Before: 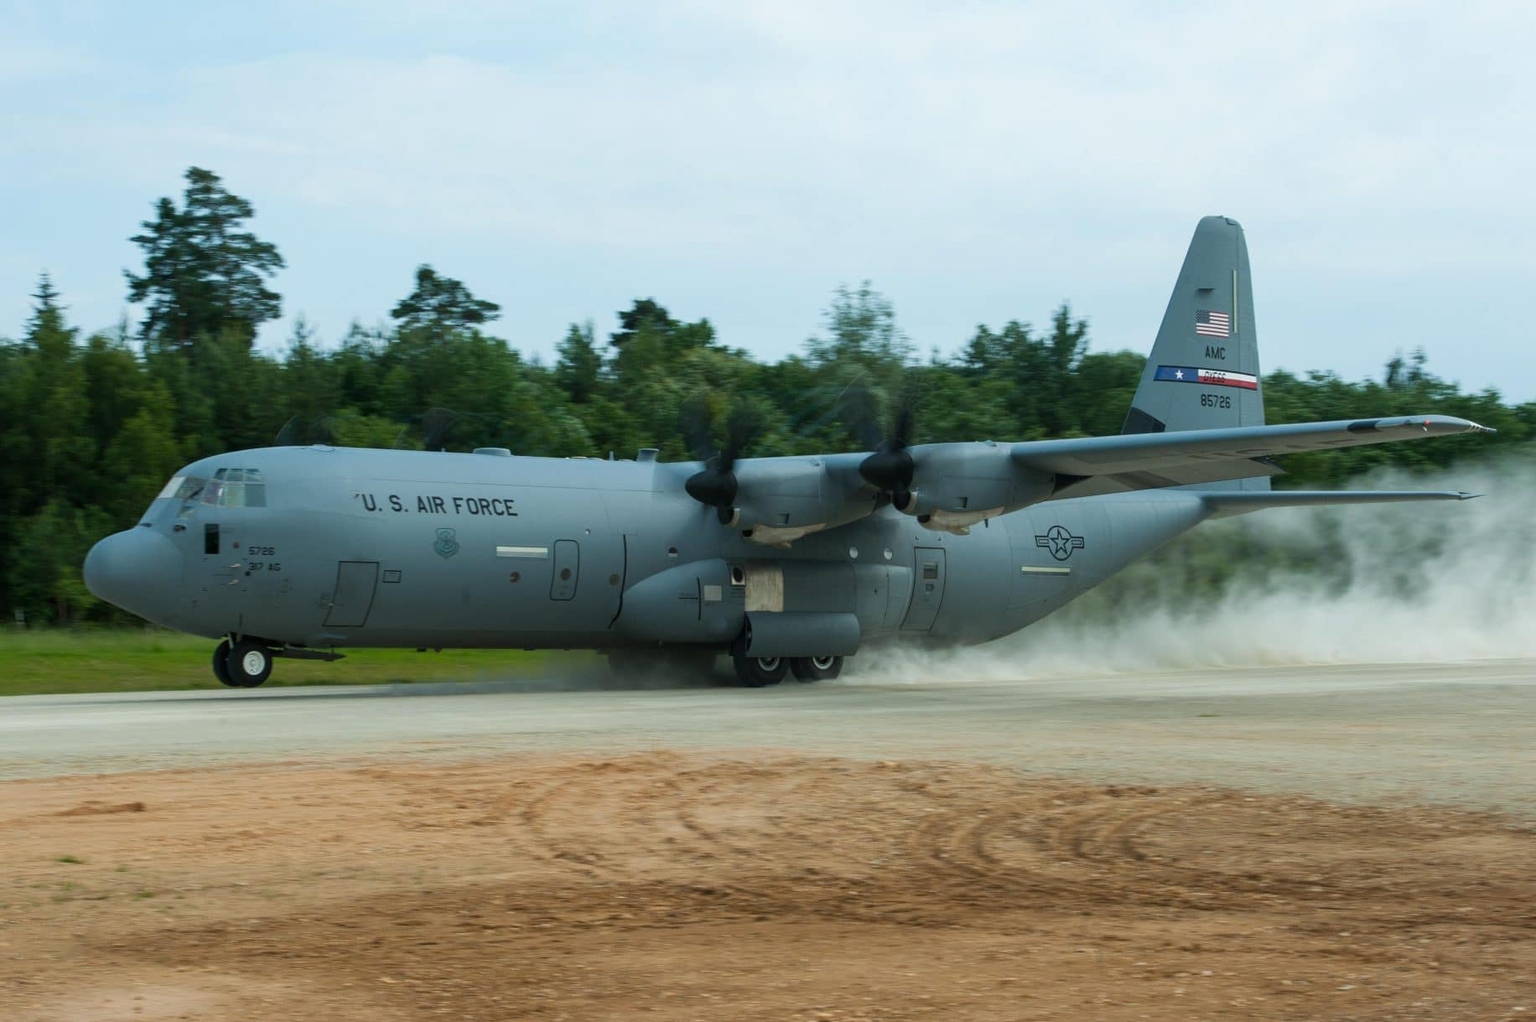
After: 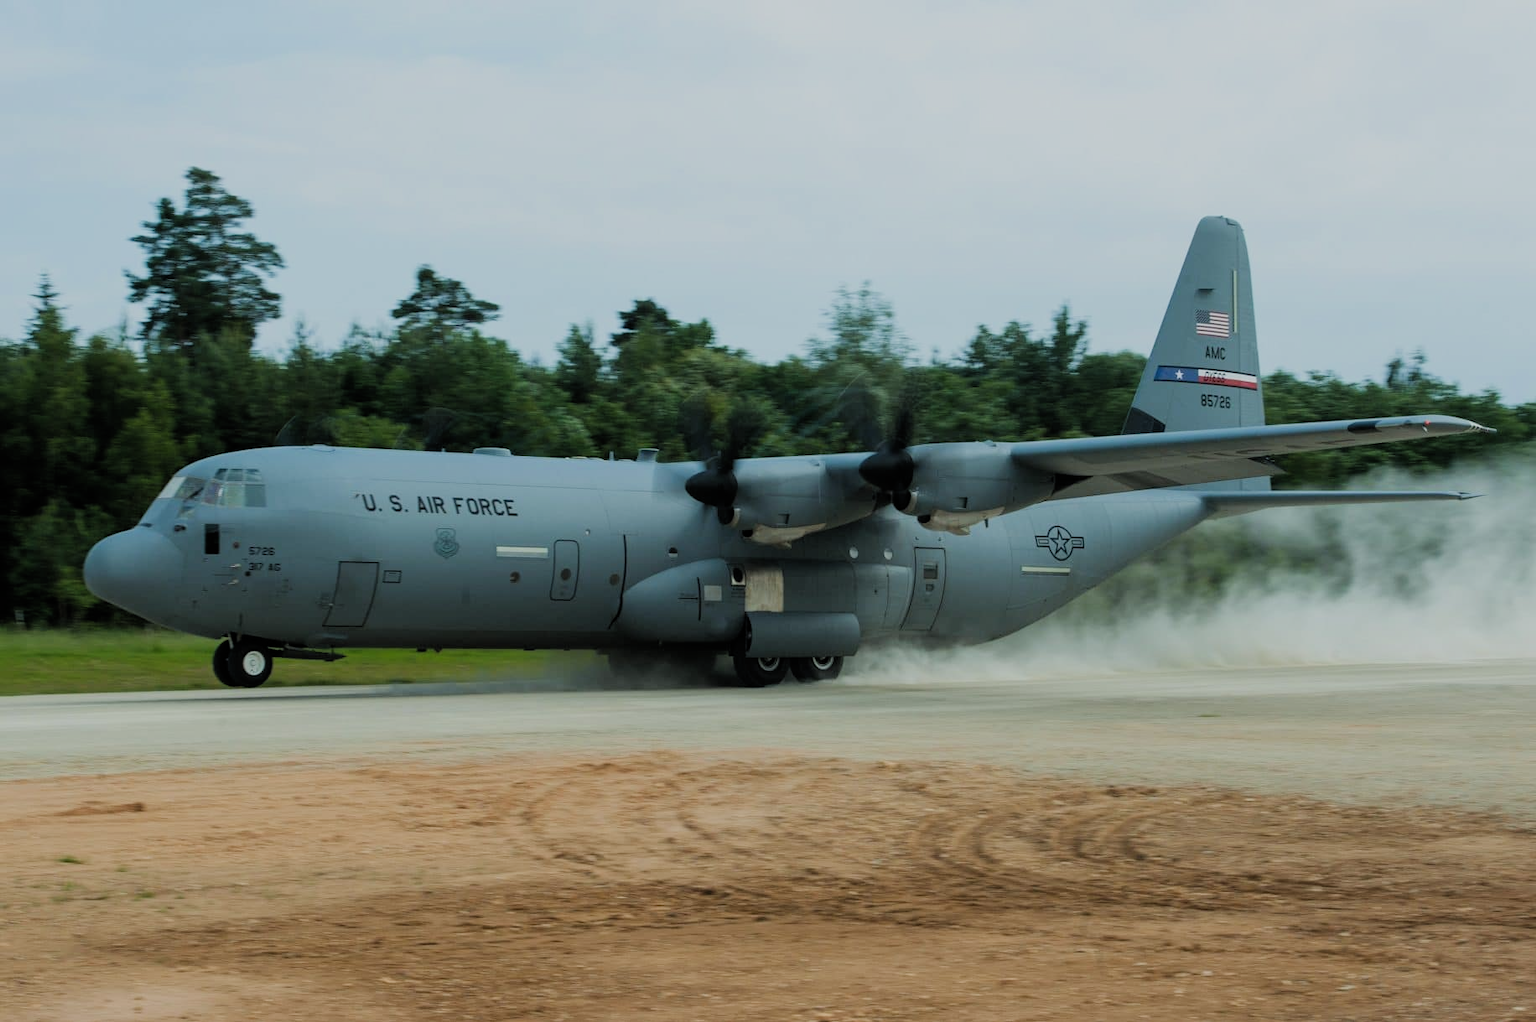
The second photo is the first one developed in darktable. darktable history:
filmic rgb: black relative exposure -7.65 EV, white relative exposure 4.56 EV, threshold 5.97 EV, hardness 3.61, add noise in highlights 0, color science v3 (2019), use custom middle-gray values true, contrast in highlights soft, enable highlight reconstruction true
